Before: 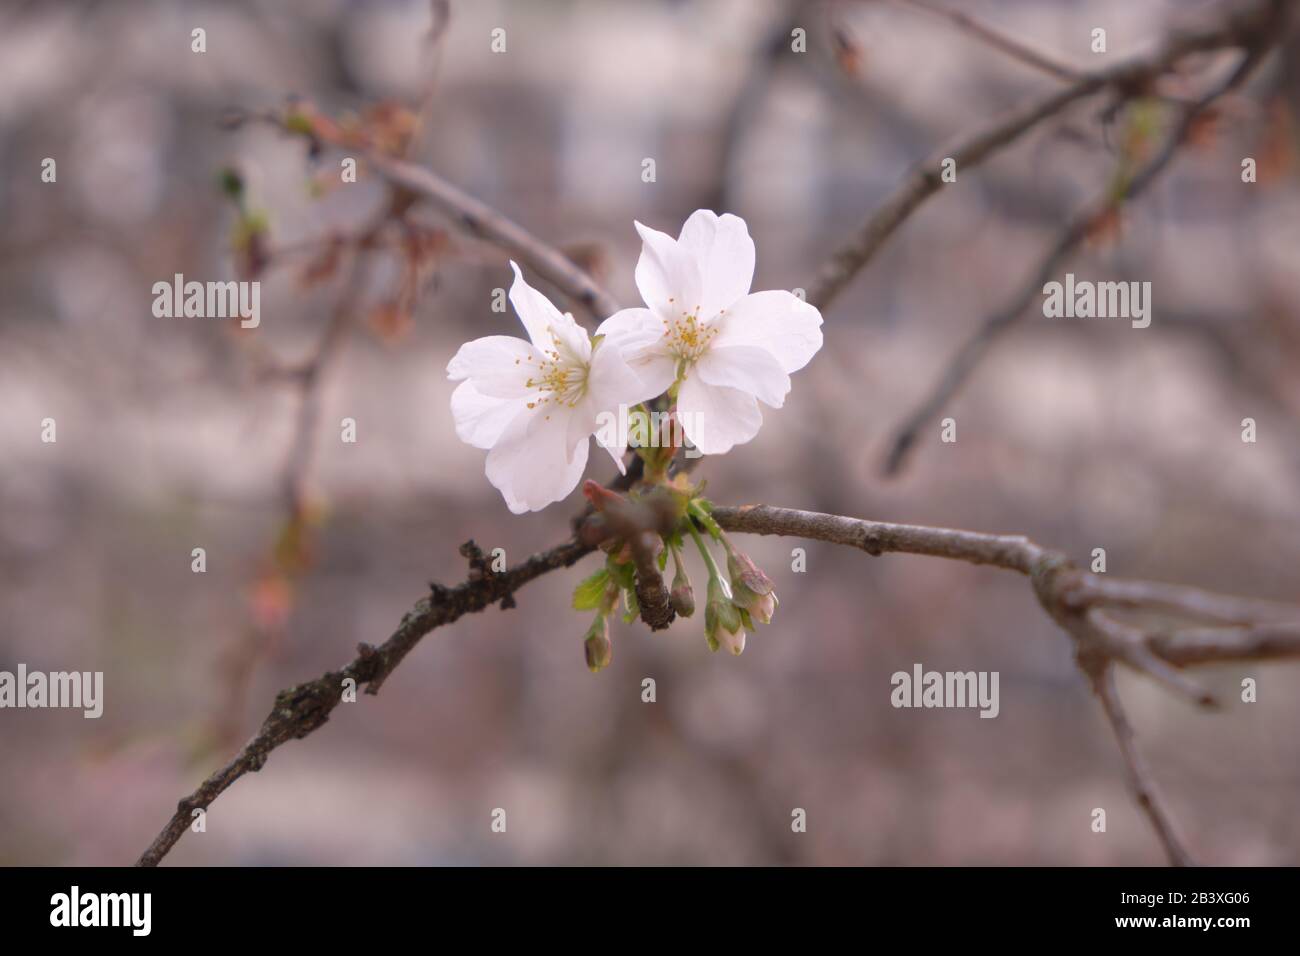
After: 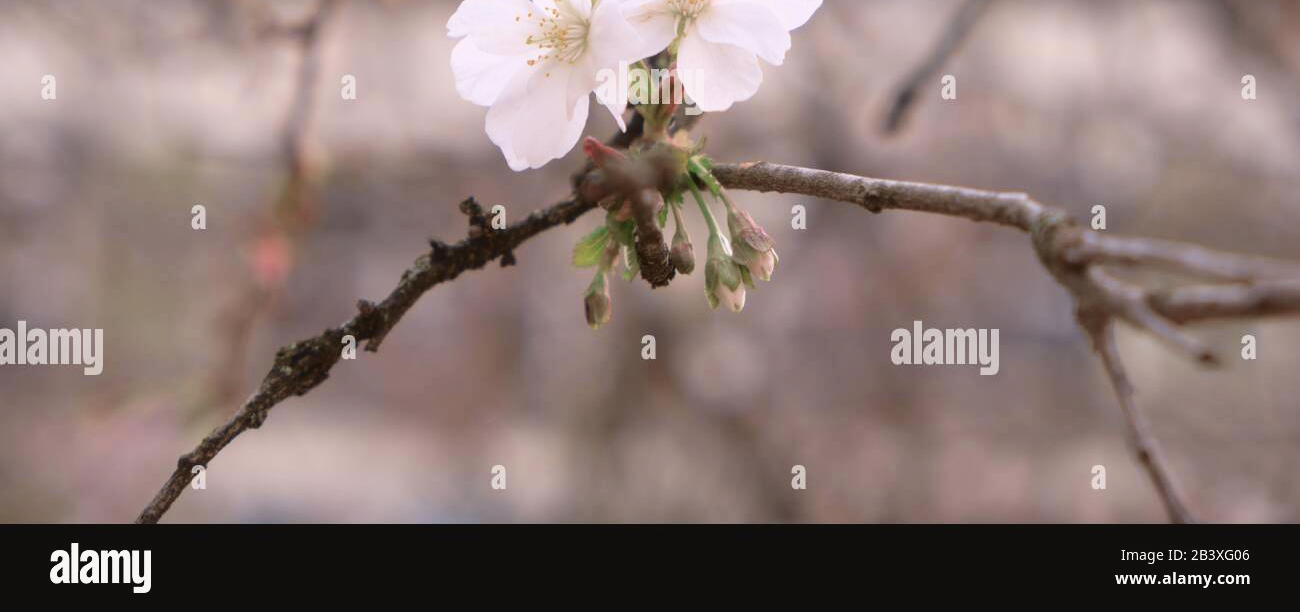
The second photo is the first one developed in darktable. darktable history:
crop and rotate: top 35.98%
tone curve: curves: ch0 [(0, 0.039) (0.104, 0.094) (0.285, 0.301) (0.689, 0.764) (0.89, 0.926) (0.994, 0.971)]; ch1 [(0, 0) (0.337, 0.249) (0.437, 0.411) (0.485, 0.487) (0.515, 0.514) (0.566, 0.563) (0.641, 0.655) (1, 1)]; ch2 [(0, 0) (0.314, 0.301) (0.421, 0.411) (0.502, 0.505) (0.528, 0.54) (0.557, 0.555) (0.612, 0.583) (0.722, 0.67) (1, 1)], color space Lab, independent channels, preserve colors none
